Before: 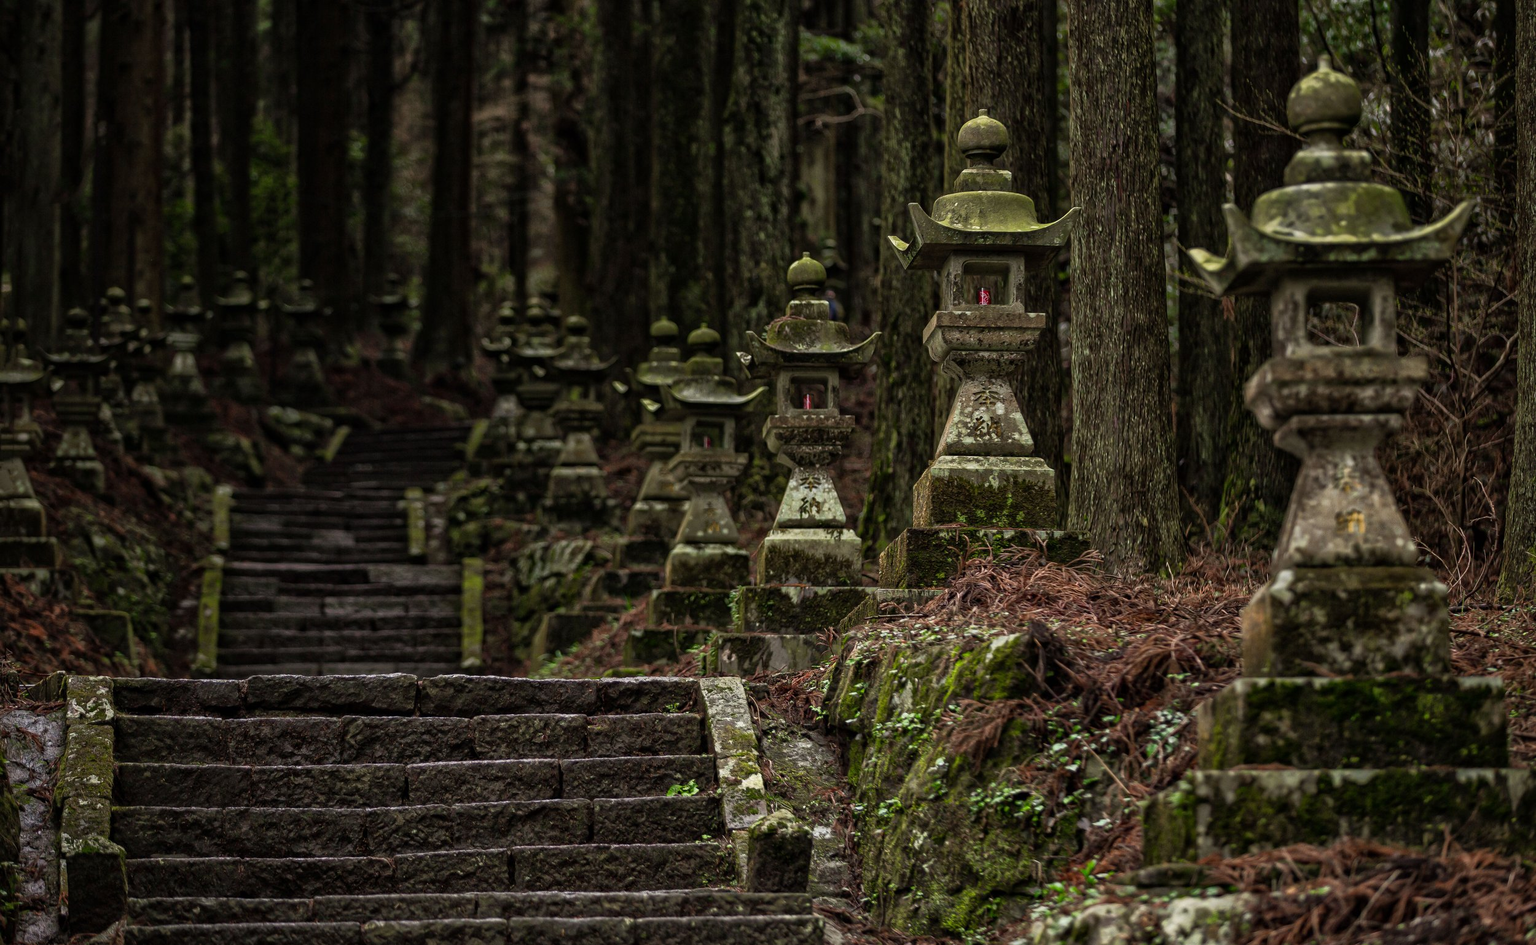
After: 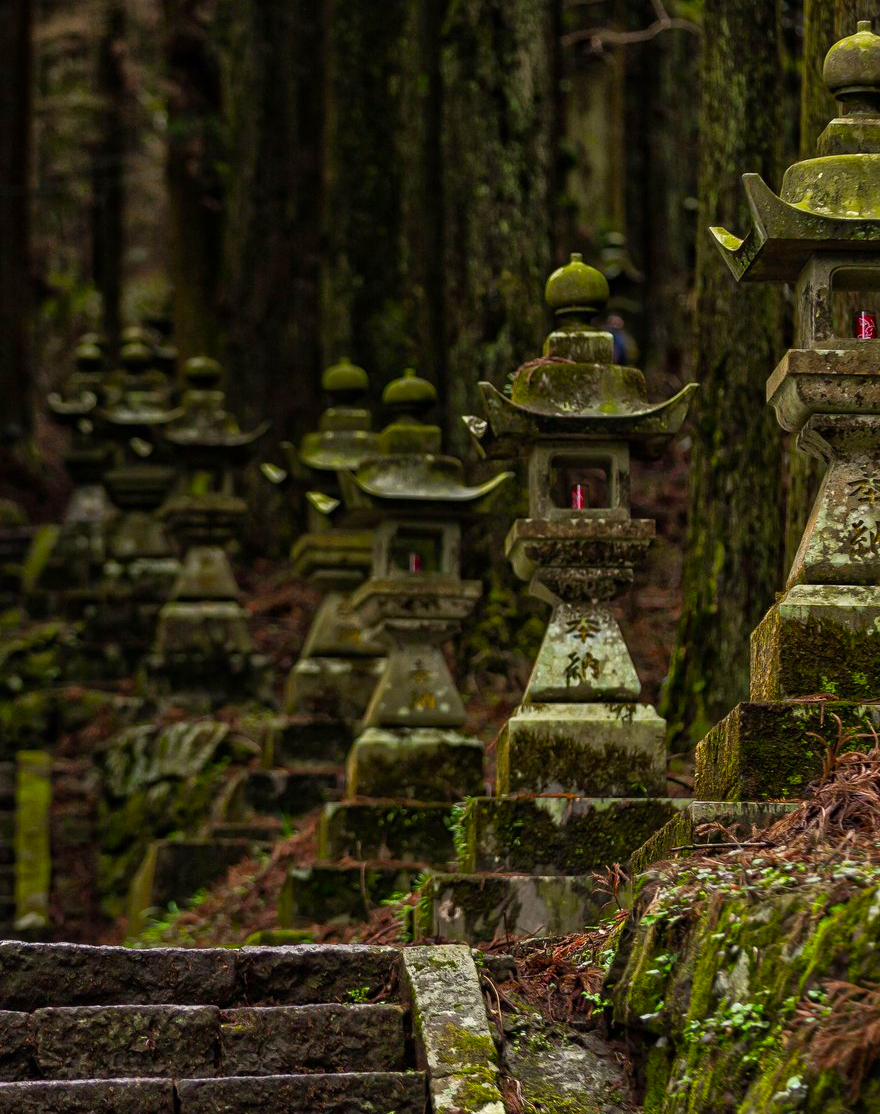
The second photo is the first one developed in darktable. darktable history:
crop and rotate: left 29.476%, top 10.214%, right 35.32%, bottom 17.333%
color balance rgb: linear chroma grading › global chroma 15%, perceptual saturation grading › global saturation 30%
